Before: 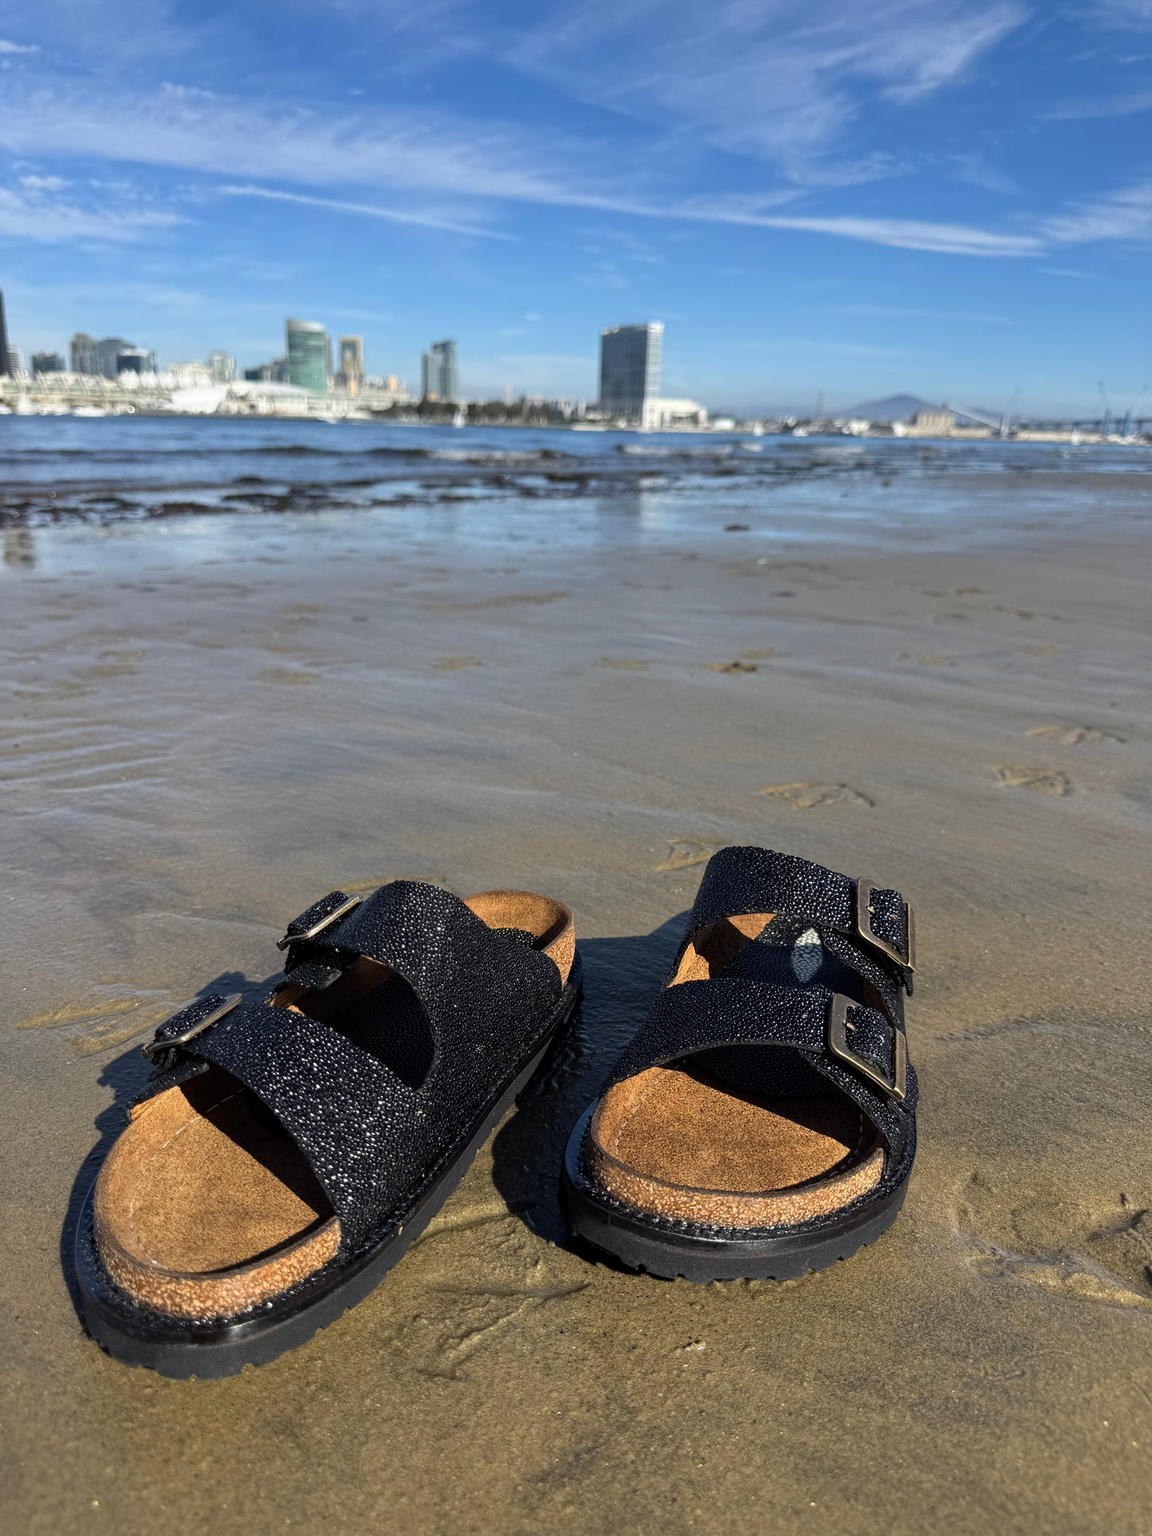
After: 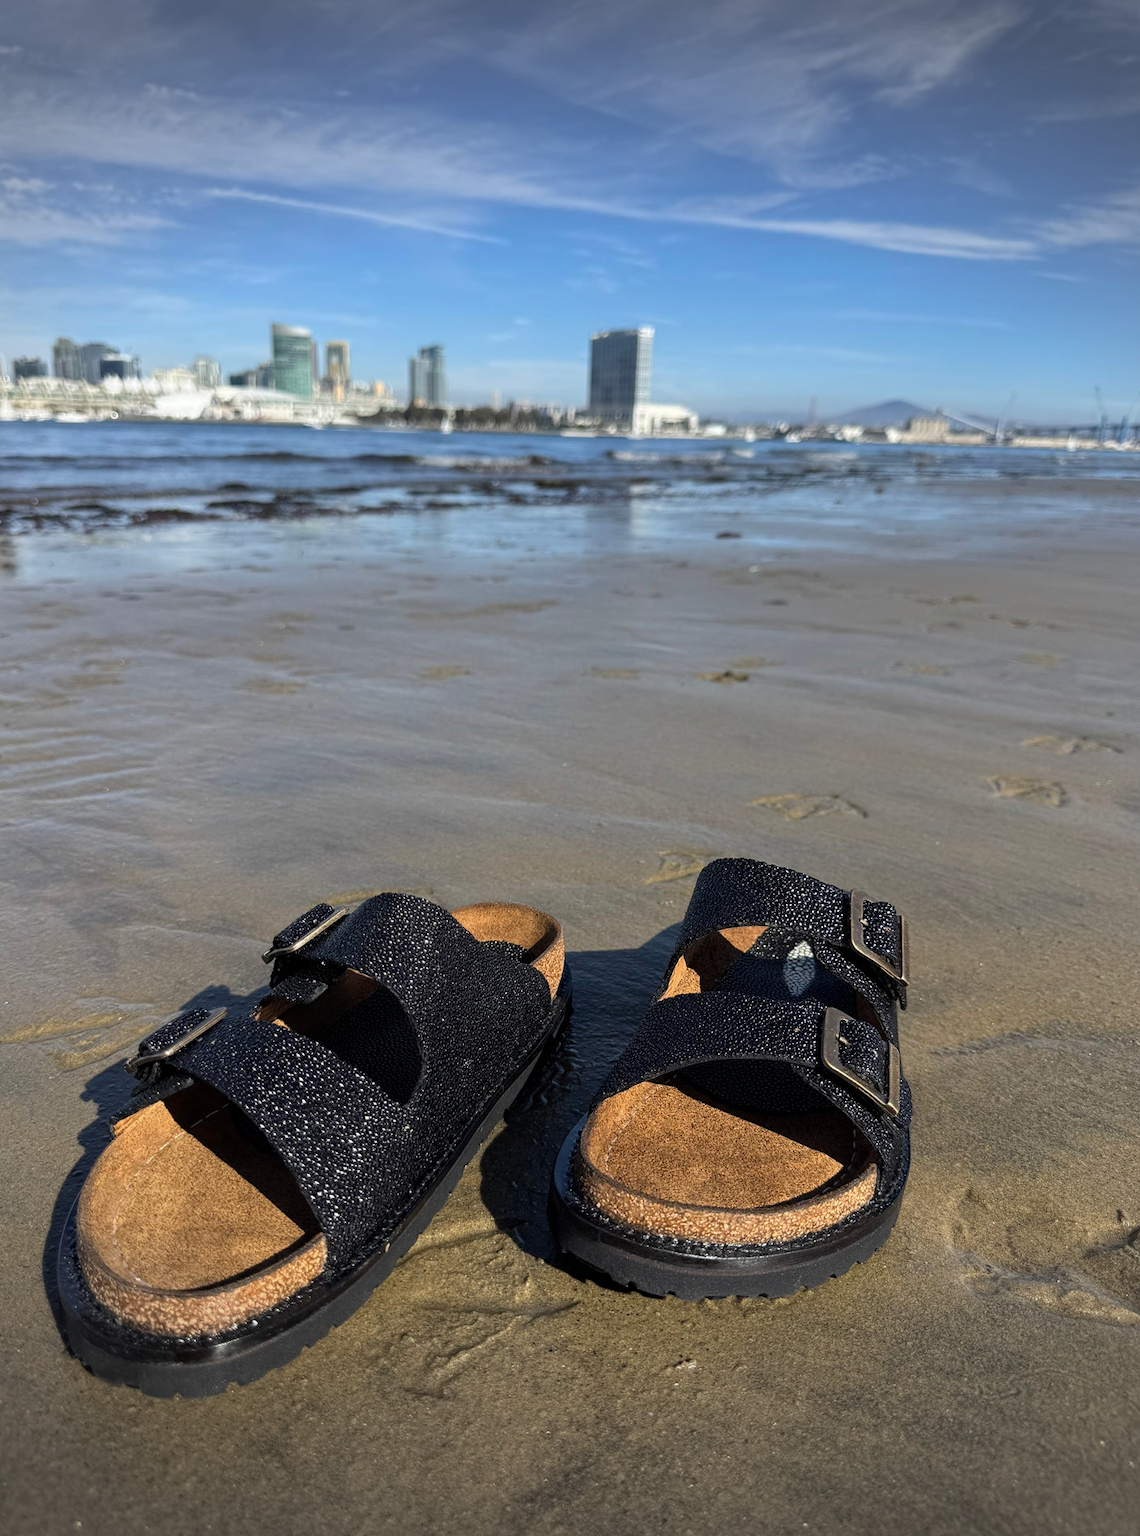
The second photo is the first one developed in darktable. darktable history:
crop and rotate: left 1.614%, right 0.619%, bottom 1.307%
vignetting: fall-off start 100.27%, width/height ratio 1.311
